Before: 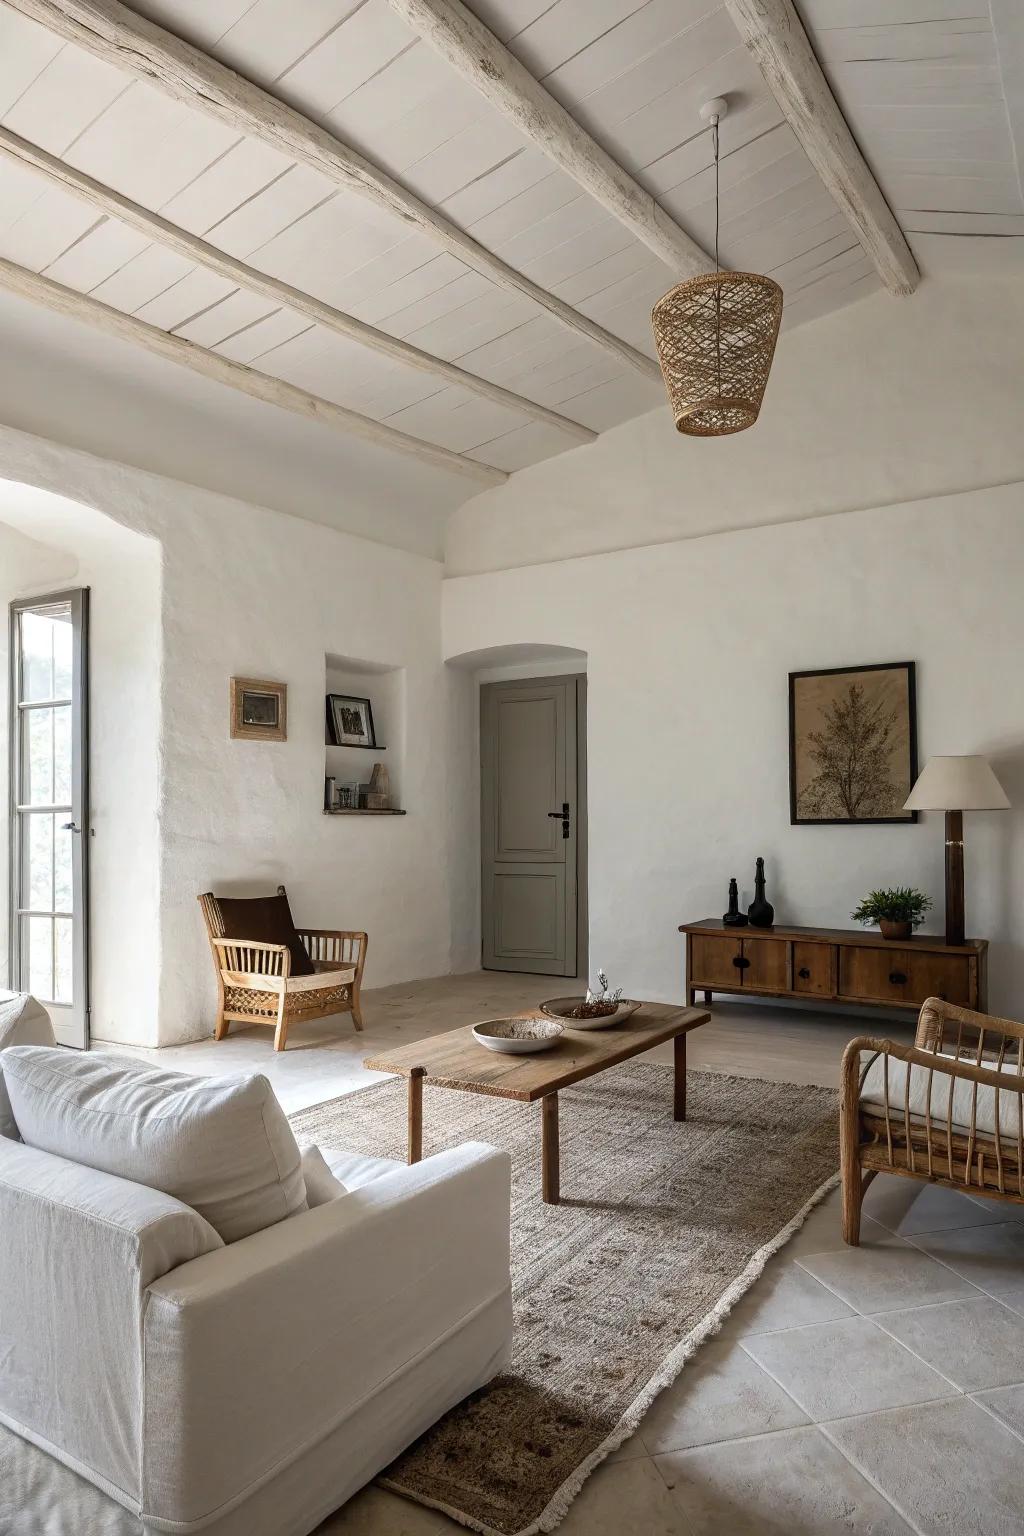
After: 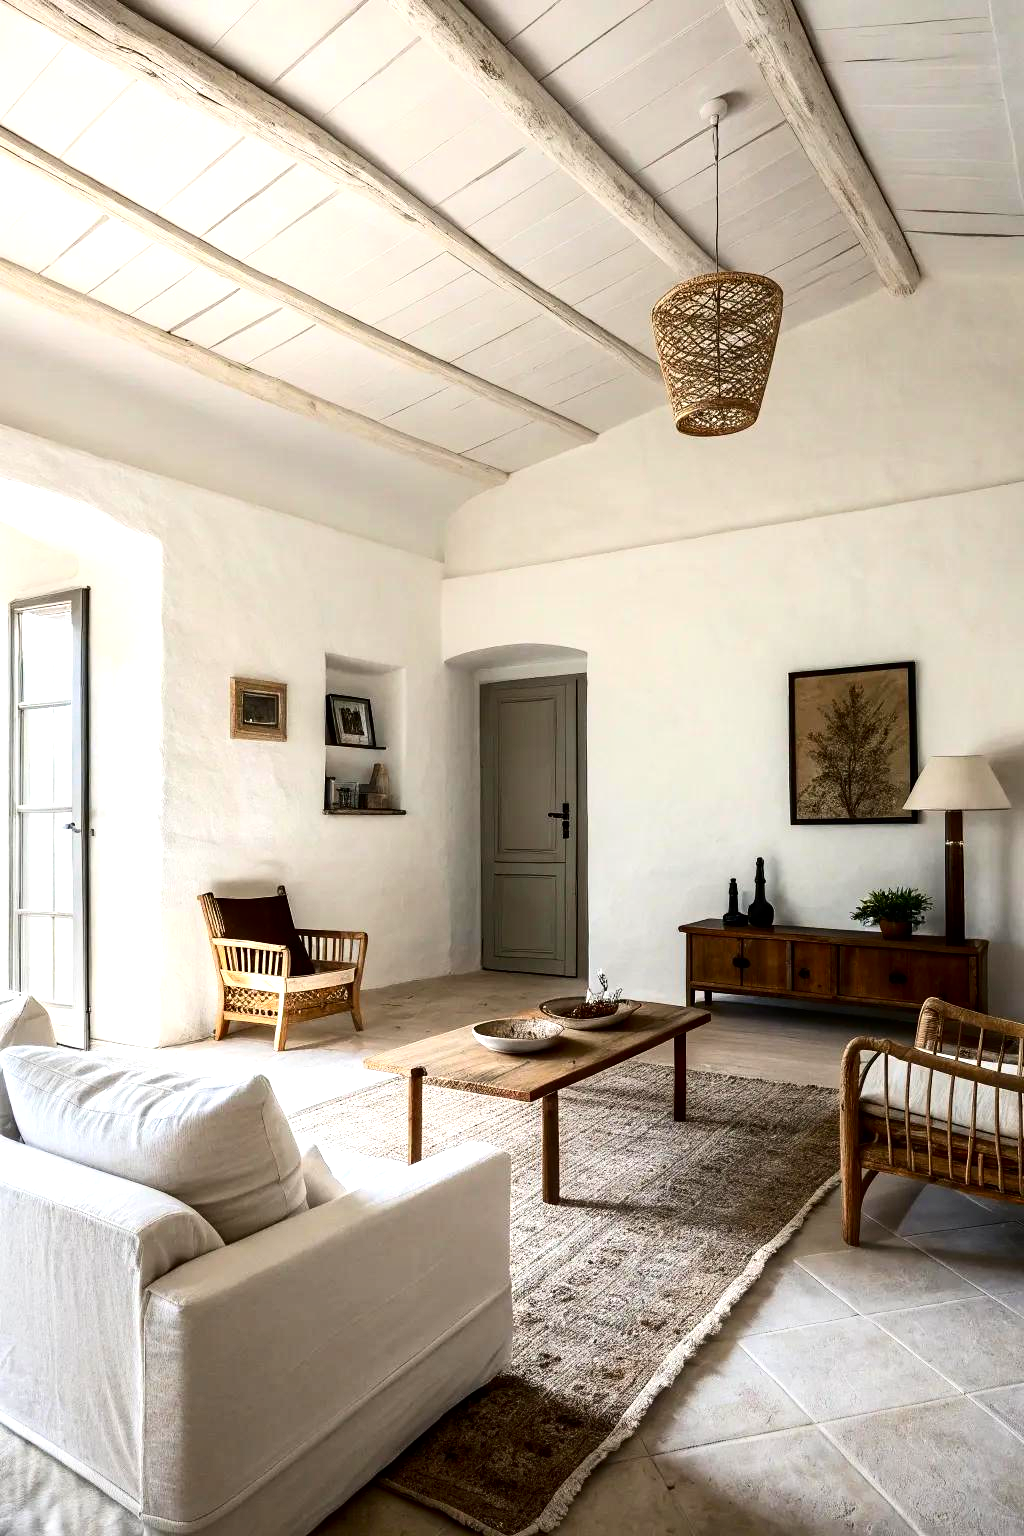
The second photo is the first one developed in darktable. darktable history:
local contrast: mode bilateral grid, contrast 20, coarseness 50, detail 102%, midtone range 0.2
tone equalizer: -8 EV -0.737 EV, -7 EV -0.672 EV, -6 EV -0.619 EV, -5 EV -0.413 EV, -3 EV 0.394 EV, -2 EV 0.6 EV, -1 EV 0.695 EV, +0 EV 0.769 EV
contrast brightness saturation: contrast 0.195, brightness -0.108, saturation 0.213
